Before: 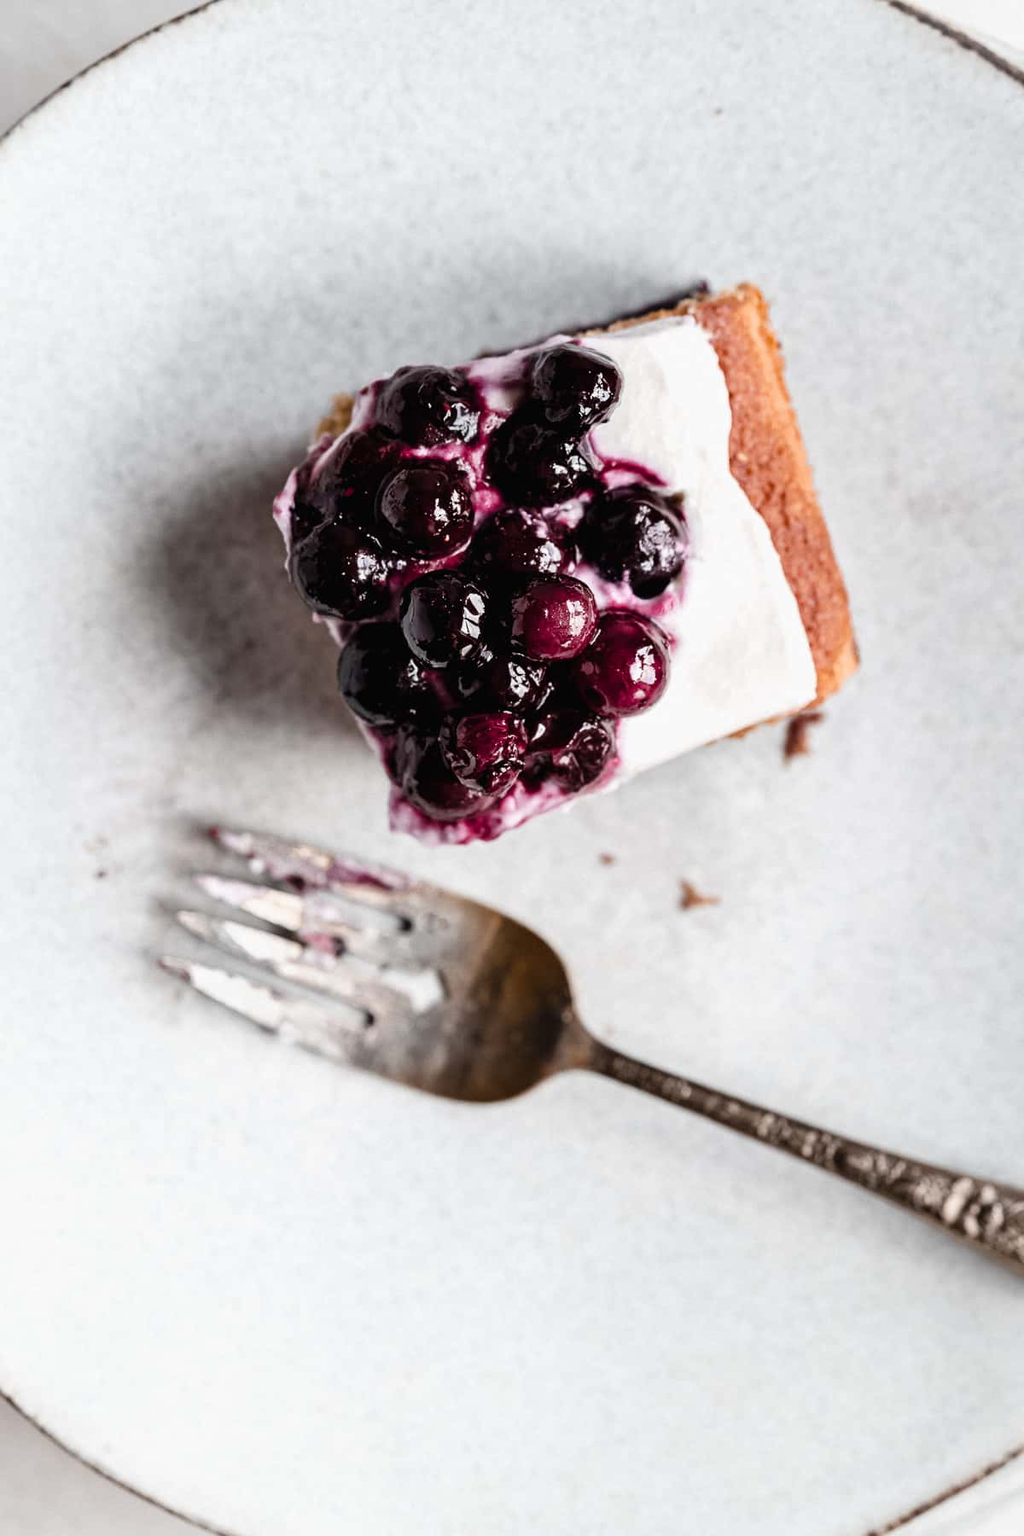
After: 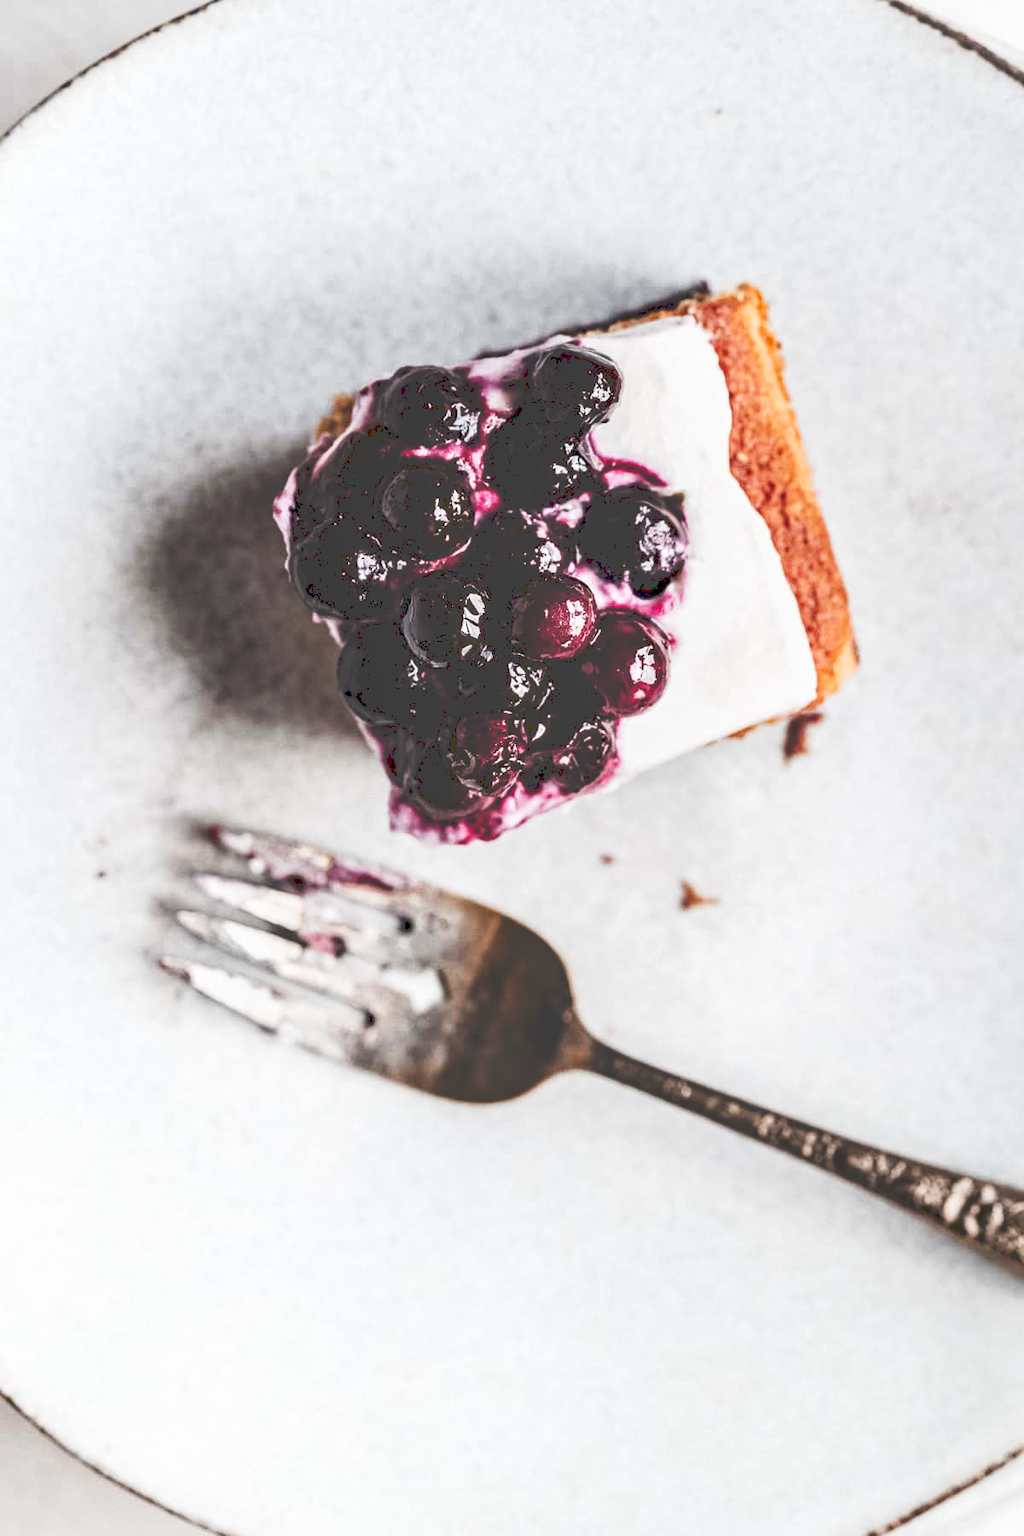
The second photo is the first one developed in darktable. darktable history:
haze removal: compatibility mode true, adaptive false
tone curve: curves: ch0 [(0, 0) (0.003, 0.24) (0.011, 0.24) (0.025, 0.24) (0.044, 0.244) (0.069, 0.244) (0.1, 0.252) (0.136, 0.264) (0.177, 0.274) (0.224, 0.284) (0.277, 0.313) (0.335, 0.361) (0.399, 0.415) (0.468, 0.498) (0.543, 0.595) (0.623, 0.695) (0.709, 0.793) (0.801, 0.883) (0.898, 0.942) (1, 1)], preserve colors none
local contrast: on, module defaults
